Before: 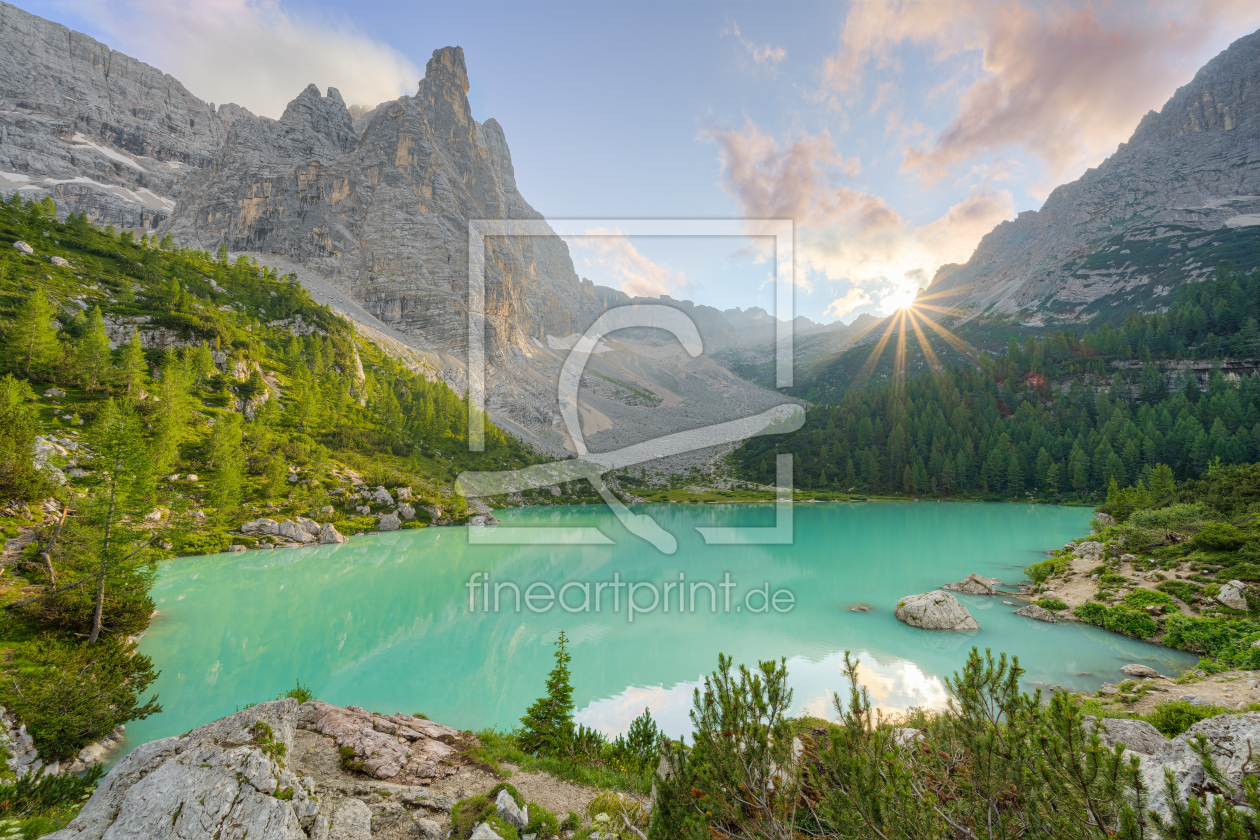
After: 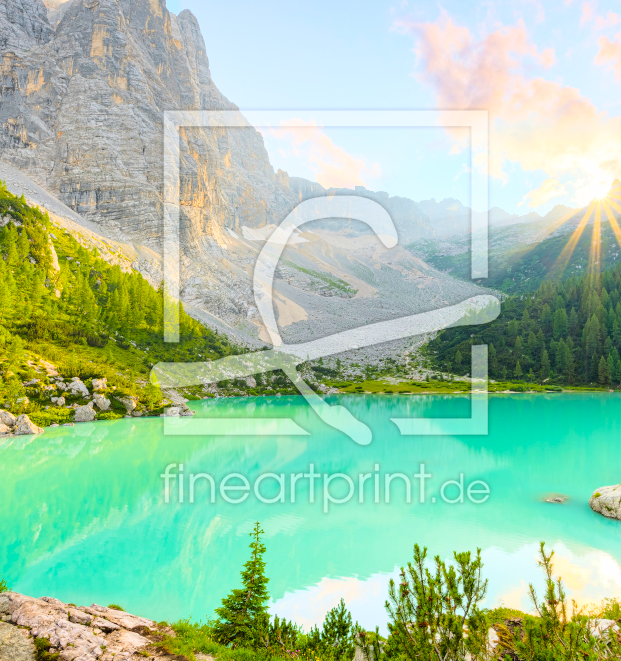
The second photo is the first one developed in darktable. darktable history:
base curve: curves: ch0 [(0, 0) (0.028, 0.03) (0.121, 0.232) (0.46, 0.748) (0.859, 0.968) (1, 1)]
crop and rotate: angle 0.024°, left 24.205%, top 13.041%, right 26.428%, bottom 8.19%
color balance rgb: perceptual saturation grading › global saturation 30.783%, global vibrance 20%
levels: levels [0, 0.498, 1]
